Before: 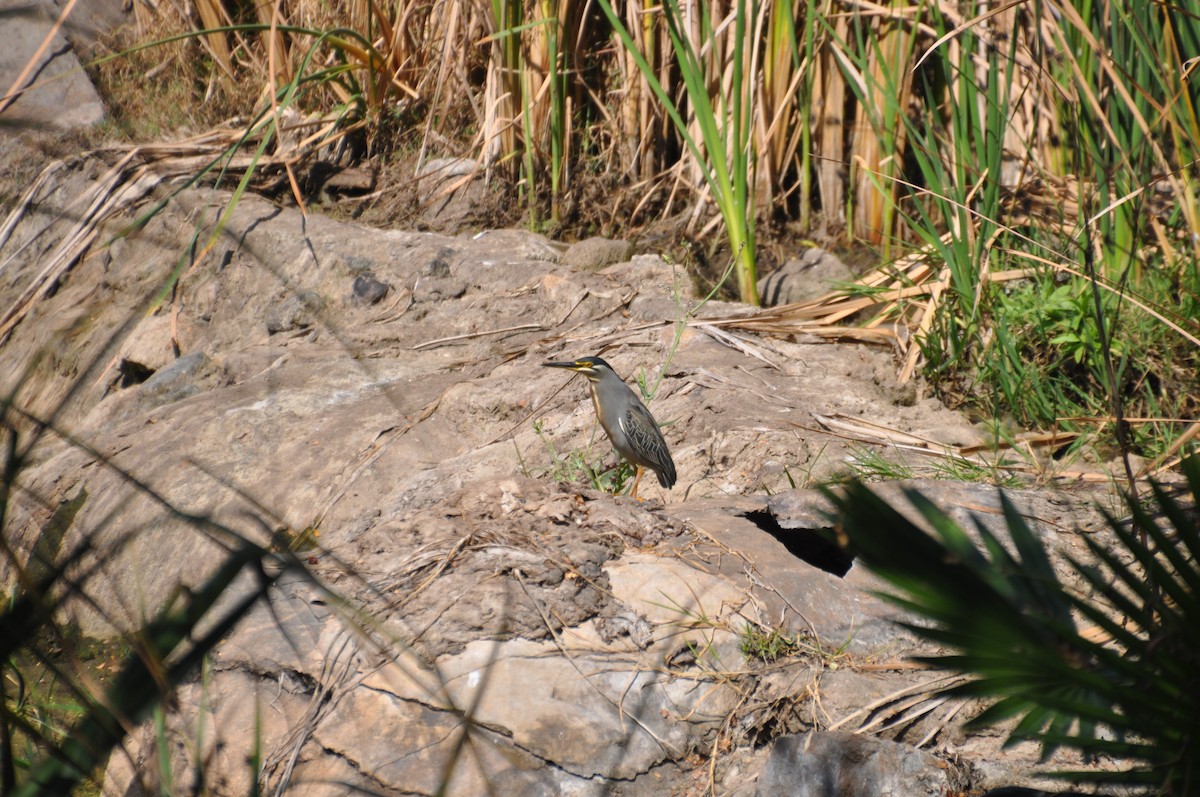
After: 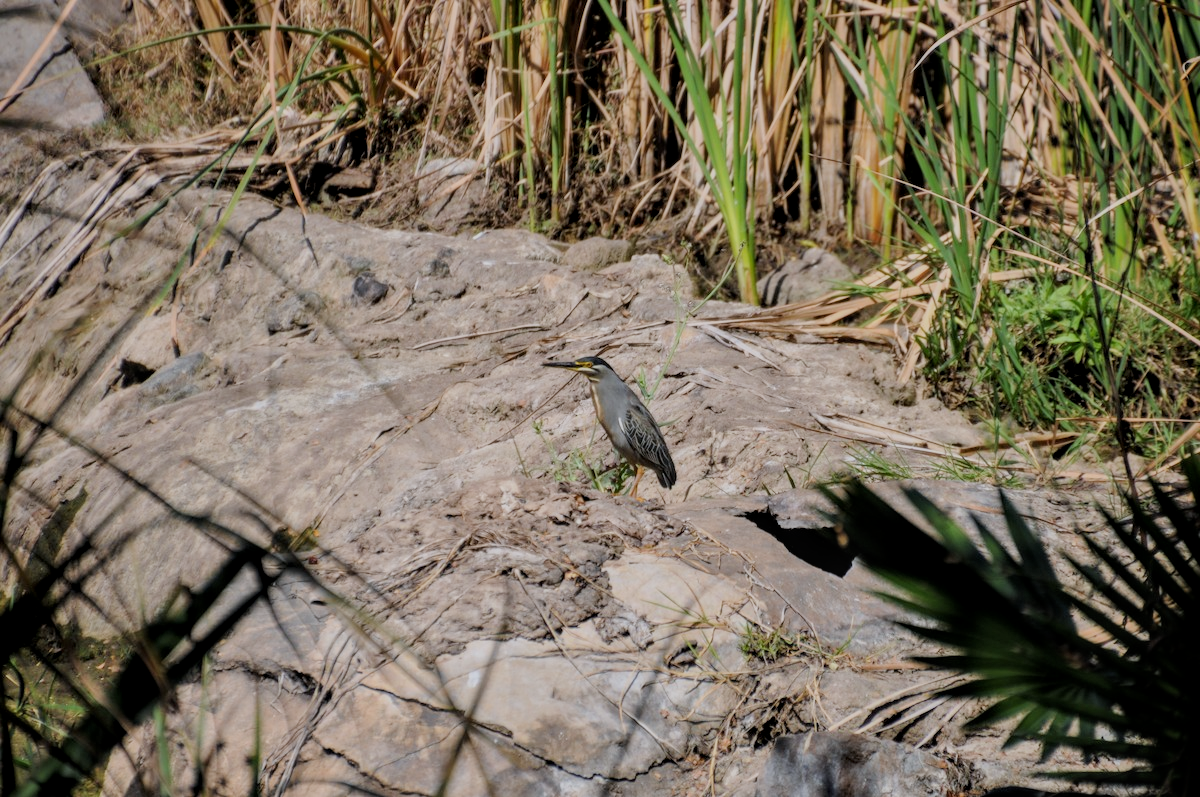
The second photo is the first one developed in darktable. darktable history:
local contrast: on, module defaults
filmic rgb: black relative exposure -6.98 EV, white relative exposure 5.63 EV, hardness 2.86
white balance: red 0.967, blue 1.049
